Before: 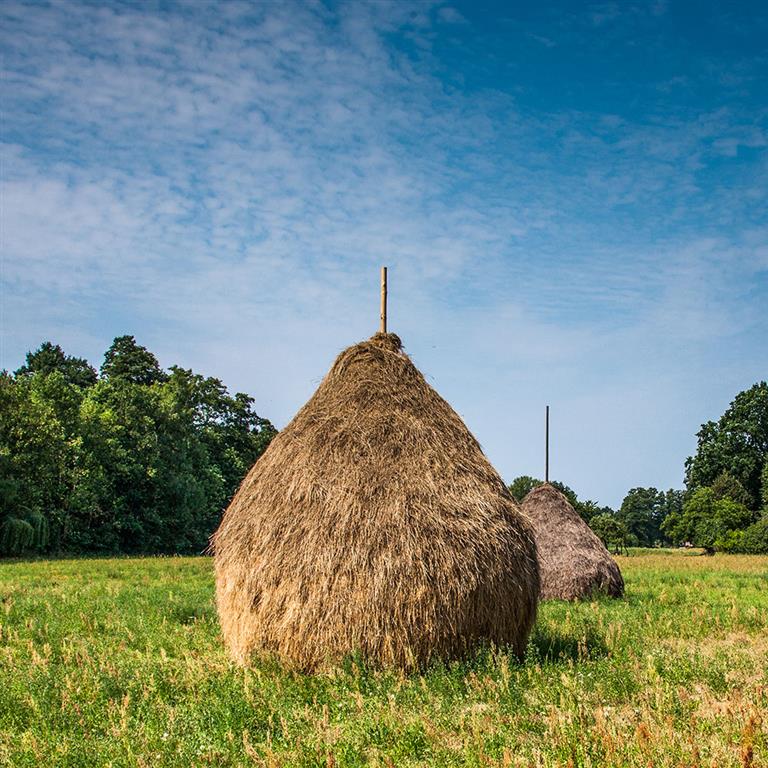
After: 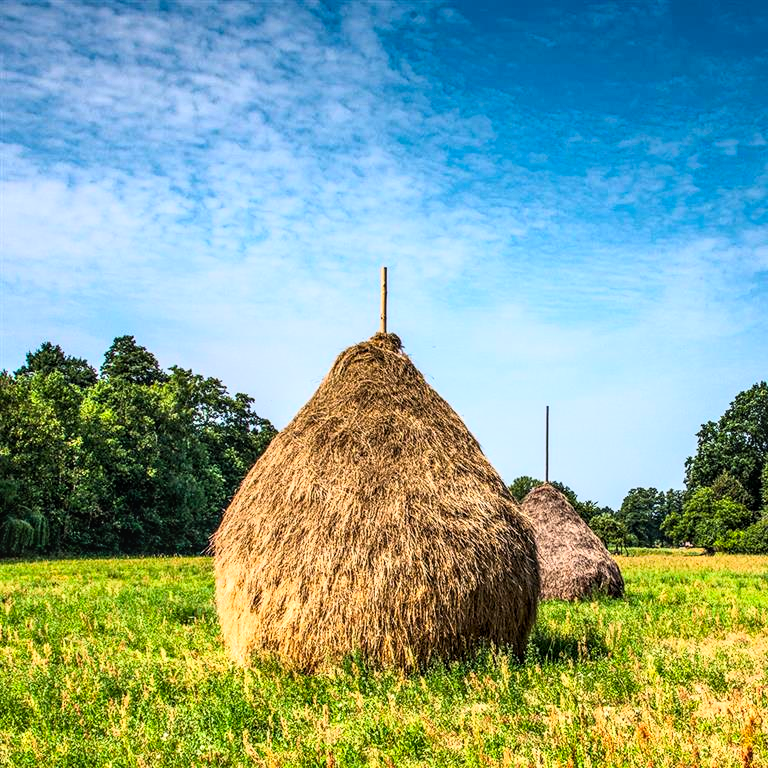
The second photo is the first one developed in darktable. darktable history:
contrast brightness saturation: contrast 0.08, saturation 0.2
base curve: curves: ch0 [(0, 0) (0.005, 0.002) (0.193, 0.295) (0.399, 0.664) (0.75, 0.928) (1, 1)]
local contrast: on, module defaults
